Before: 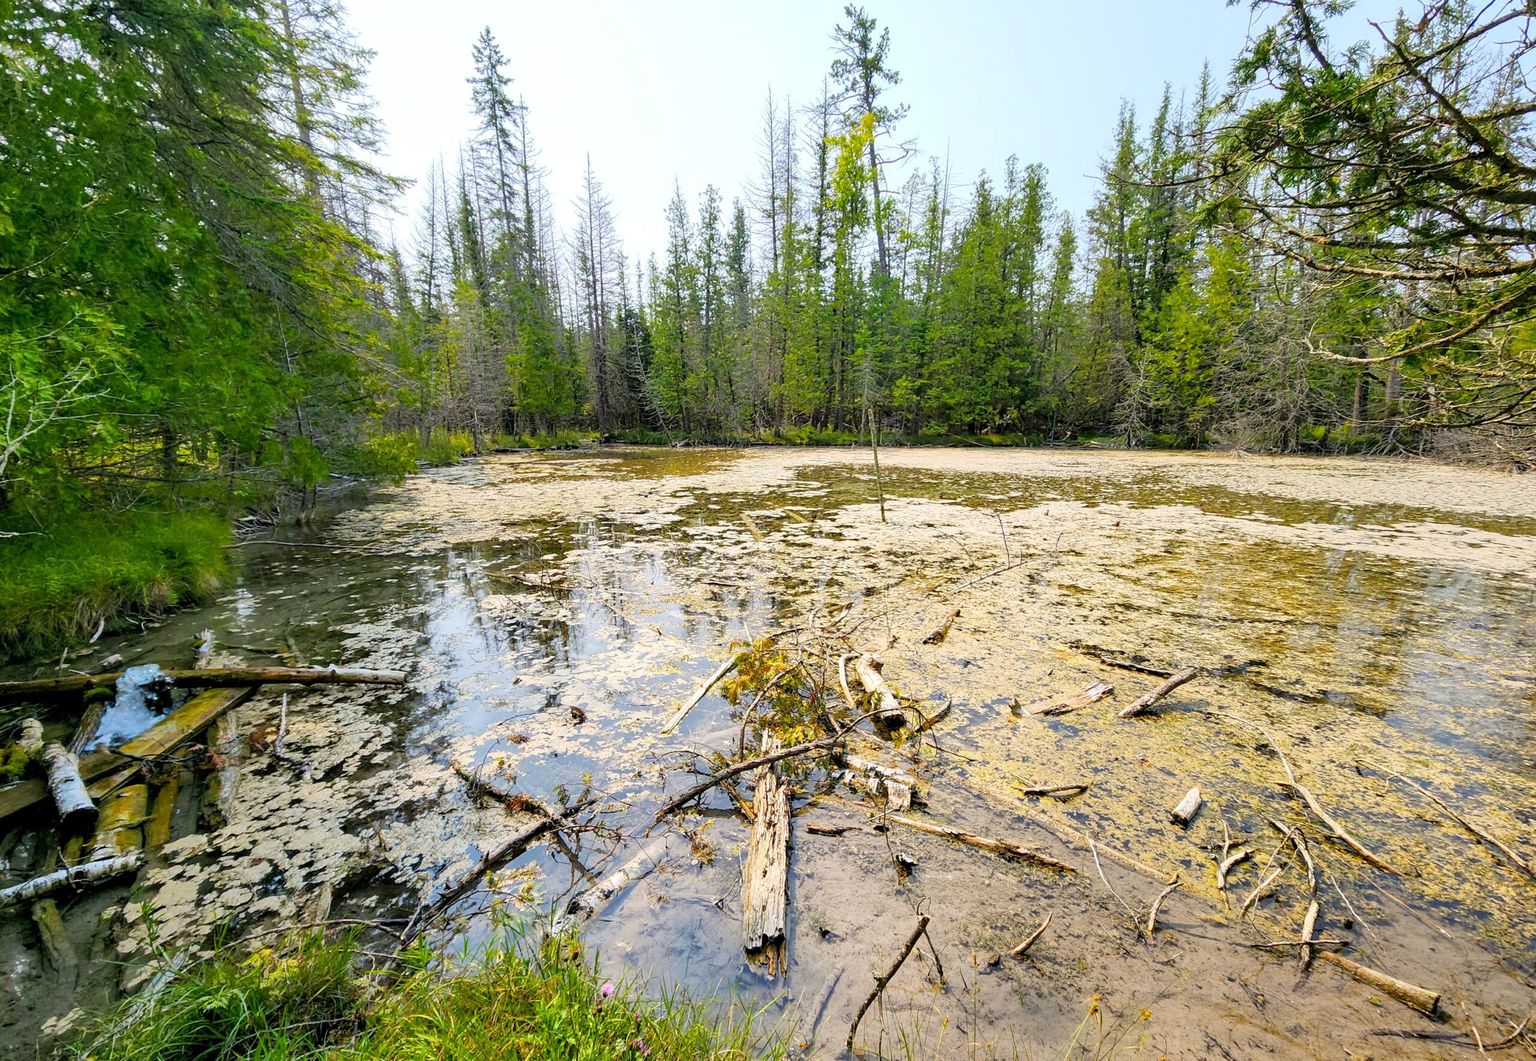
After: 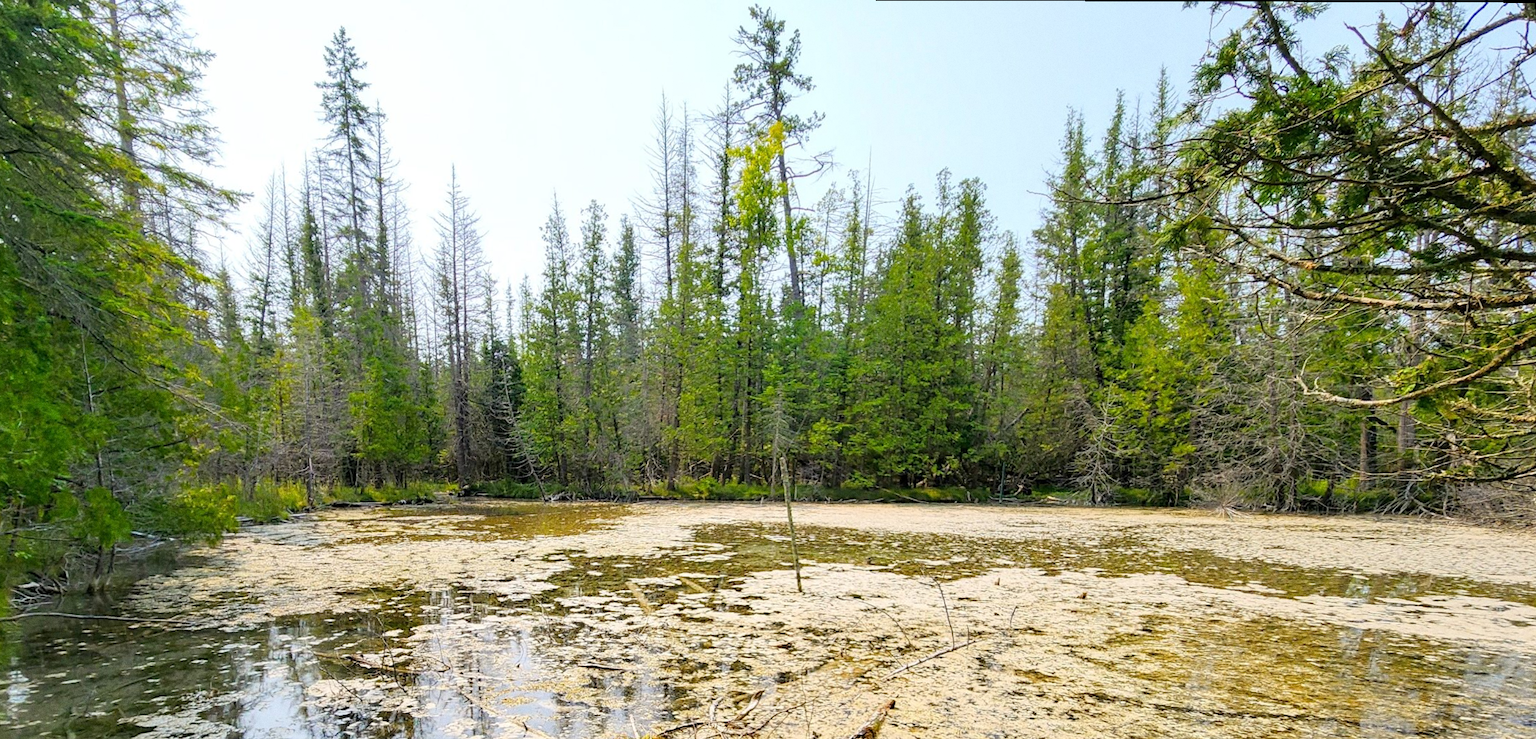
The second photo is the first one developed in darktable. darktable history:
crop and rotate: left 11.812%, bottom 42.776%
rotate and perspective: rotation 0.215°, lens shift (vertical) -0.139, crop left 0.069, crop right 0.939, crop top 0.002, crop bottom 0.996
grain: coarseness 0.09 ISO
